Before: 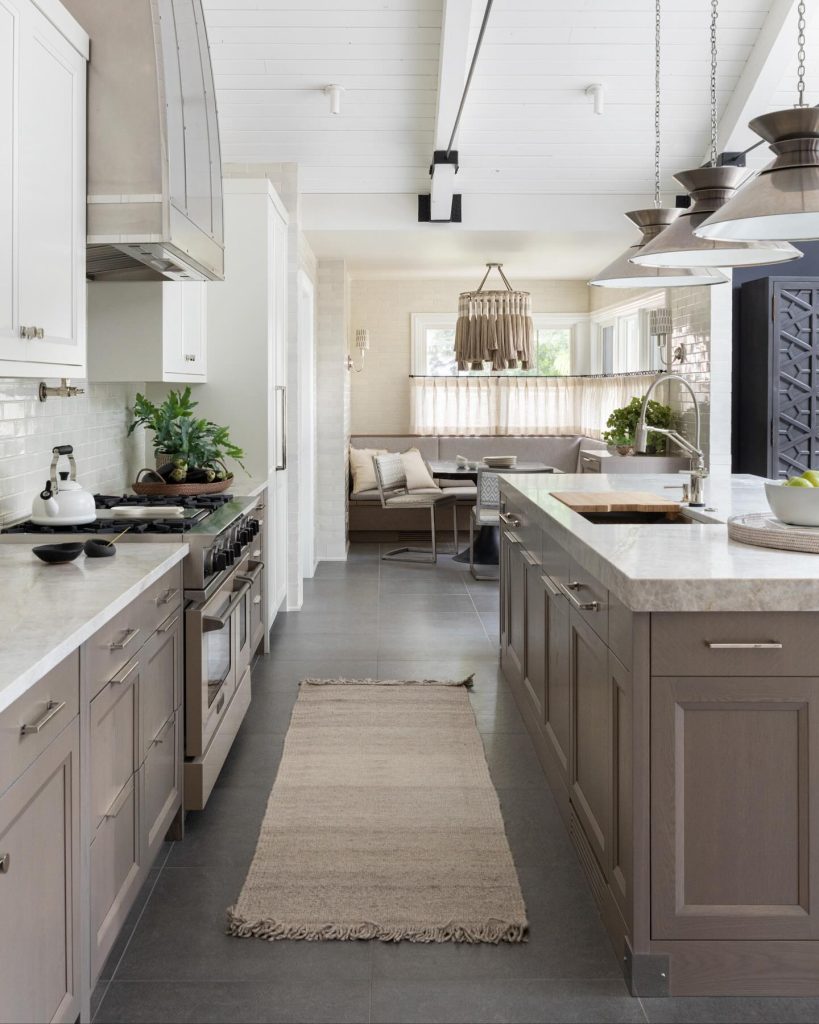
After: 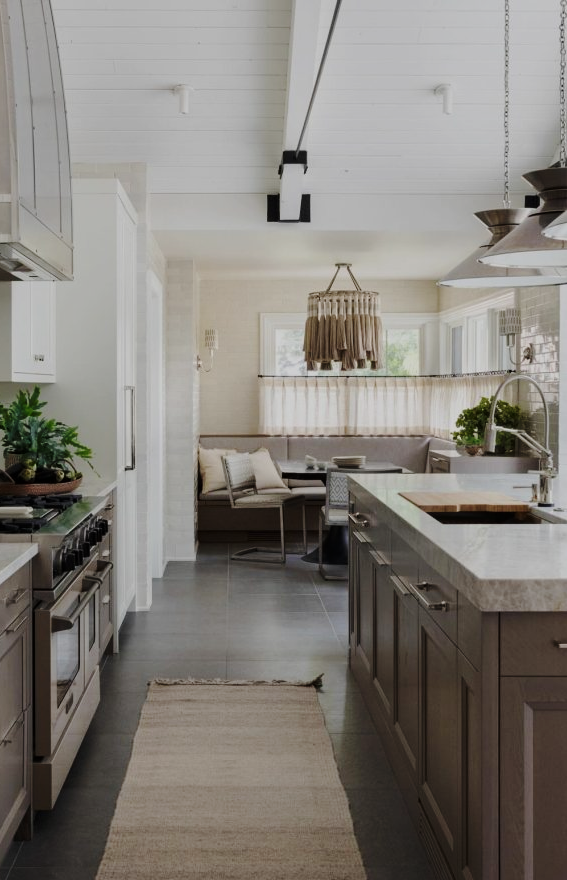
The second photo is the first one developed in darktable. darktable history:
crop: left 18.479%, right 12.2%, bottom 13.971%
base curve: curves: ch0 [(0, 0) (0.028, 0.03) (0.121, 0.232) (0.46, 0.748) (0.859, 0.968) (1, 1)], preserve colors none
exposure: exposure -1.468 EV, compensate highlight preservation false
